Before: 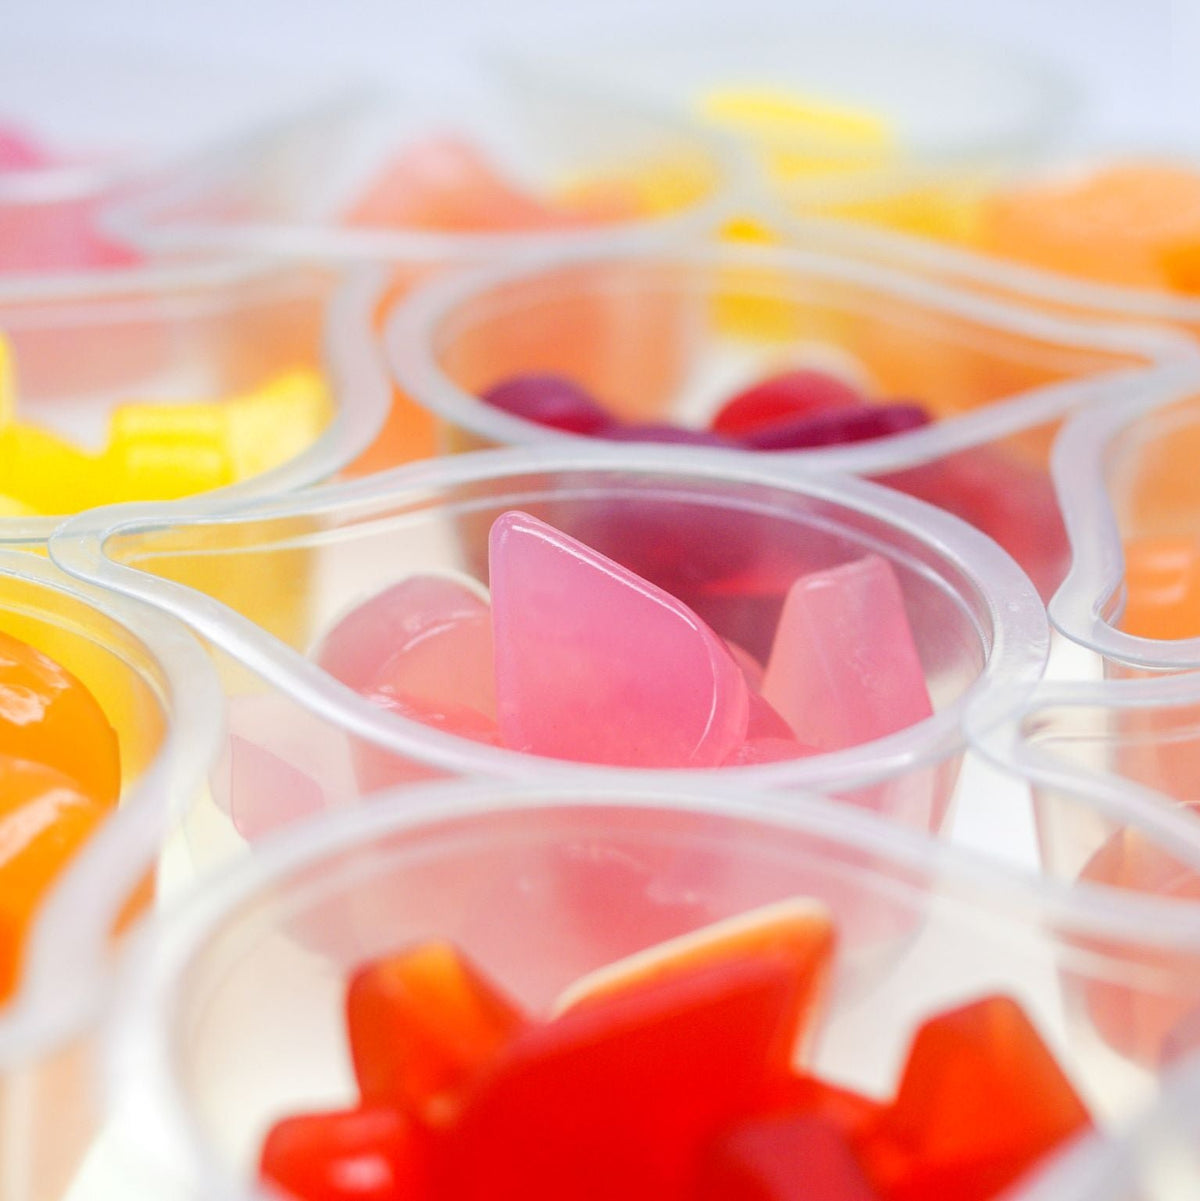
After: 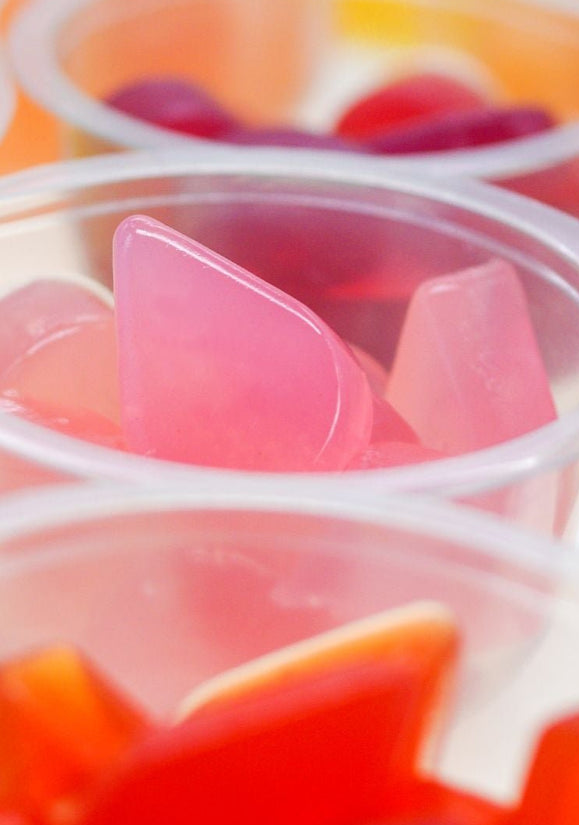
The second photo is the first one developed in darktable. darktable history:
crop: left 31.379%, top 24.658%, right 20.326%, bottom 6.628%
rgb curve: curves: ch0 [(0, 0) (0.053, 0.068) (0.122, 0.128) (1, 1)]
